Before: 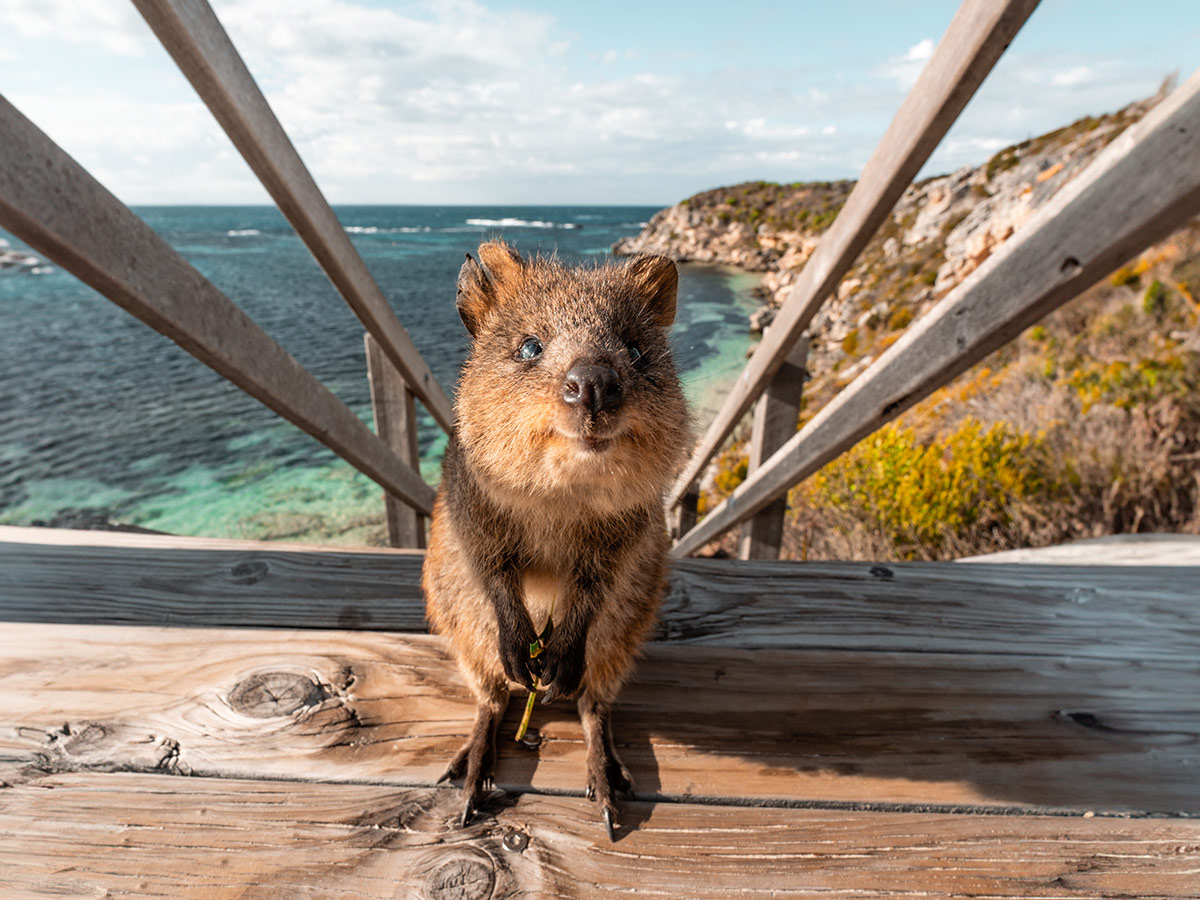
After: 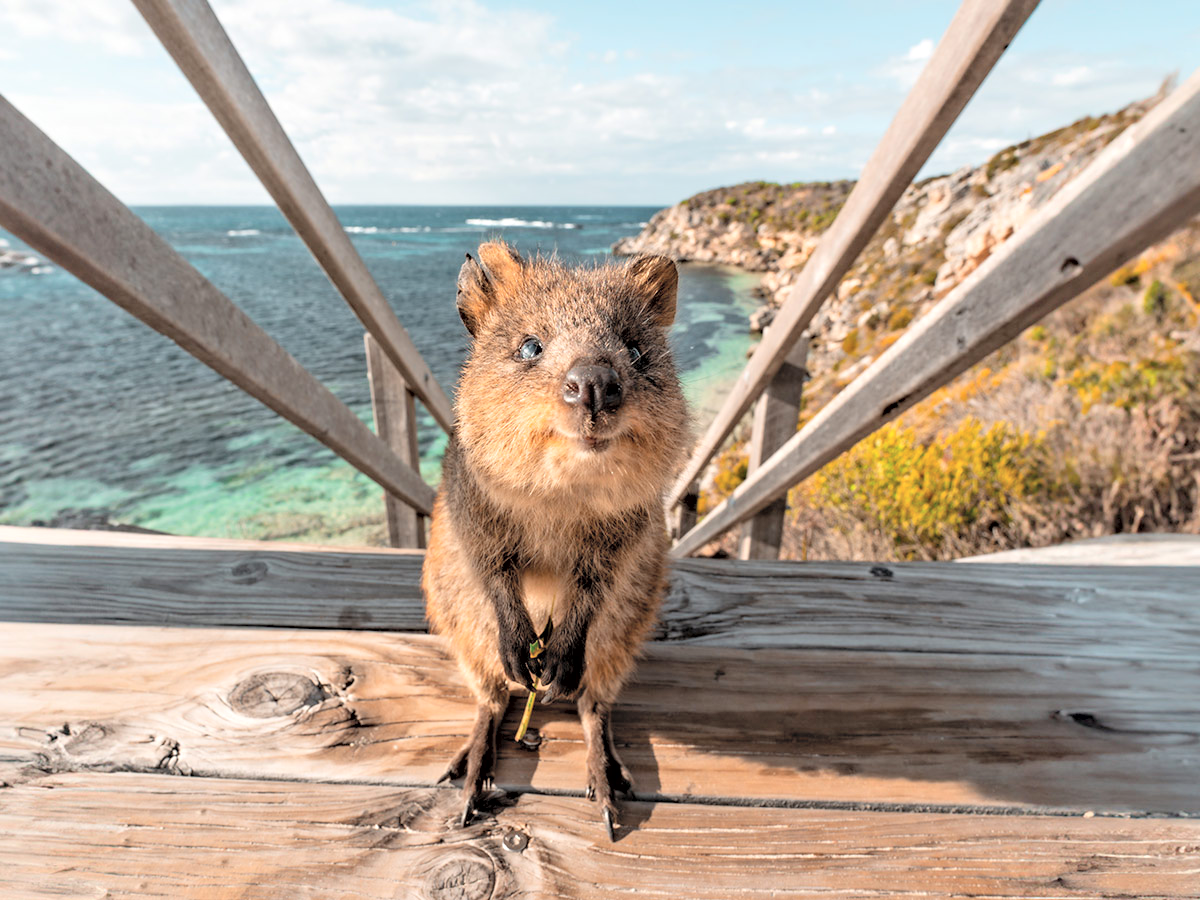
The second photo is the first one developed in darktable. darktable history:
contrast equalizer: y [[0.5, 0.5, 0.544, 0.569, 0.5, 0.5], [0.5 ×6], [0.5 ×6], [0 ×6], [0 ×6]]
contrast brightness saturation: brightness 0.28
